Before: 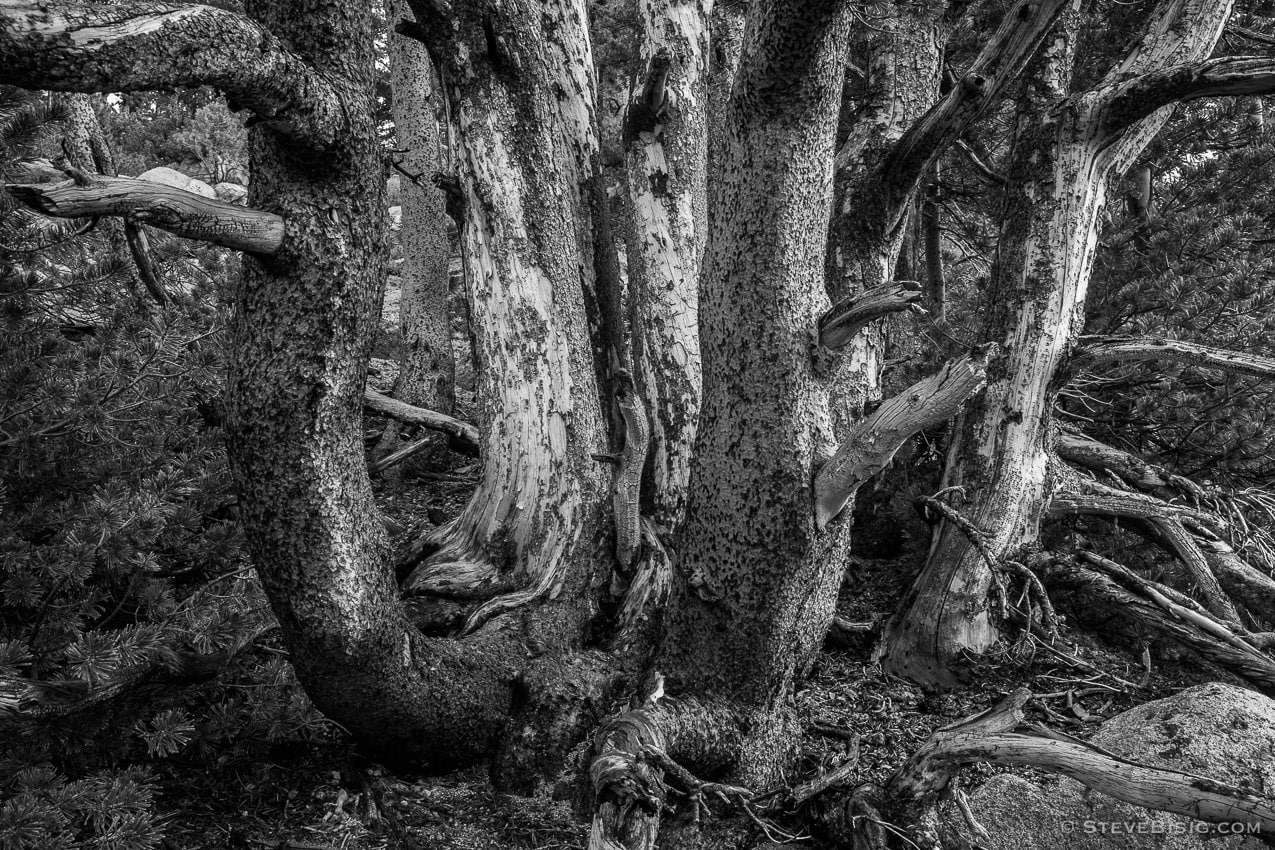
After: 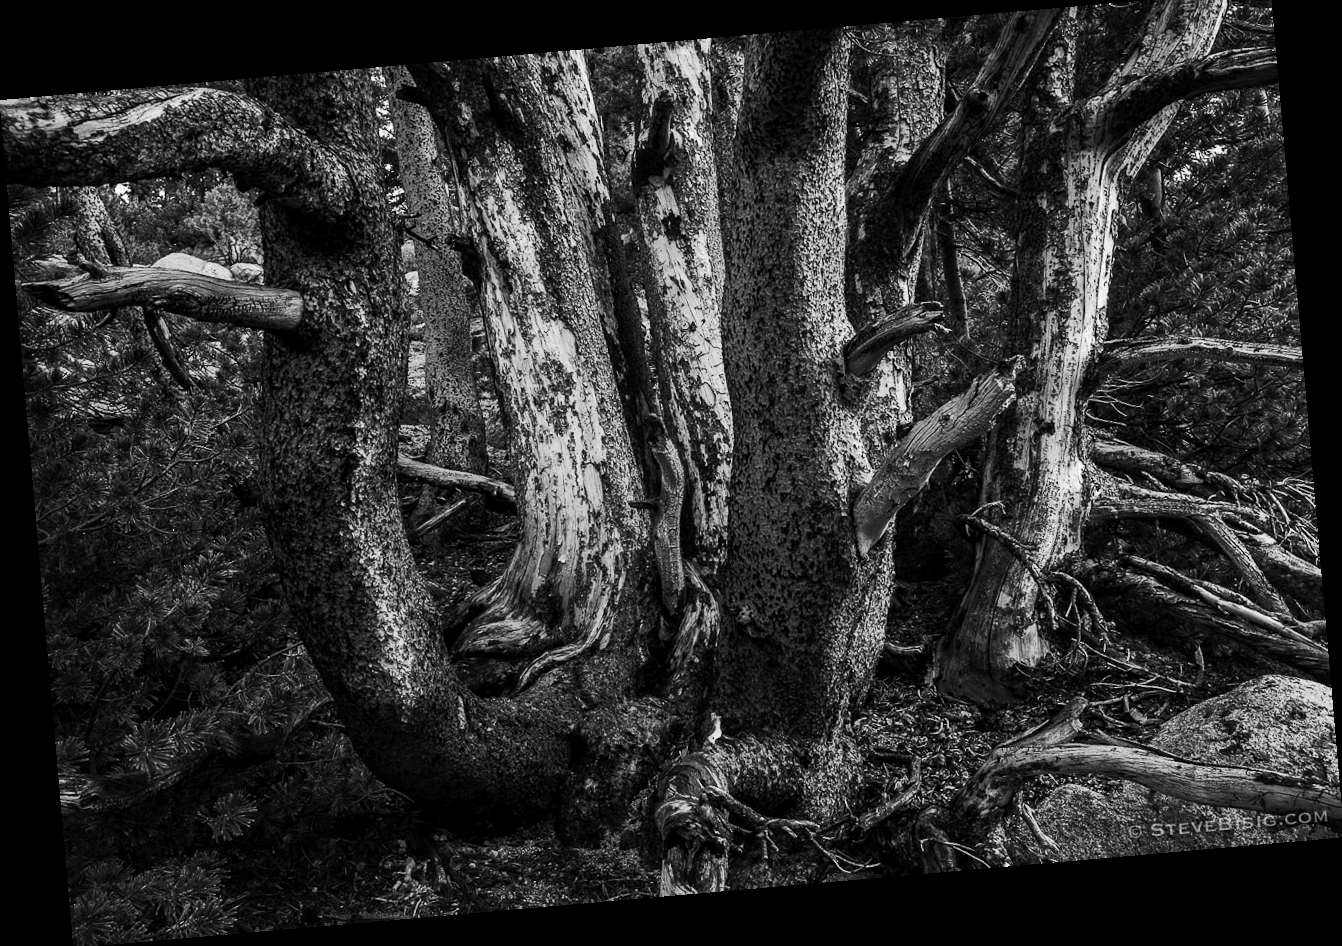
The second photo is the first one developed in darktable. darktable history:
tone curve: curves: ch0 [(0, 0) (0.003, 0.006) (0.011, 0.011) (0.025, 0.02) (0.044, 0.032) (0.069, 0.035) (0.1, 0.046) (0.136, 0.063) (0.177, 0.089) (0.224, 0.12) (0.277, 0.16) (0.335, 0.206) (0.399, 0.268) (0.468, 0.359) (0.543, 0.466) (0.623, 0.582) (0.709, 0.722) (0.801, 0.808) (0.898, 0.886) (1, 1)], preserve colors none
local contrast: mode bilateral grid, contrast 20, coarseness 50, detail 120%, midtone range 0.2
crop: top 1.049%, right 0.001%
rotate and perspective: rotation -4.98°, automatic cropping off
